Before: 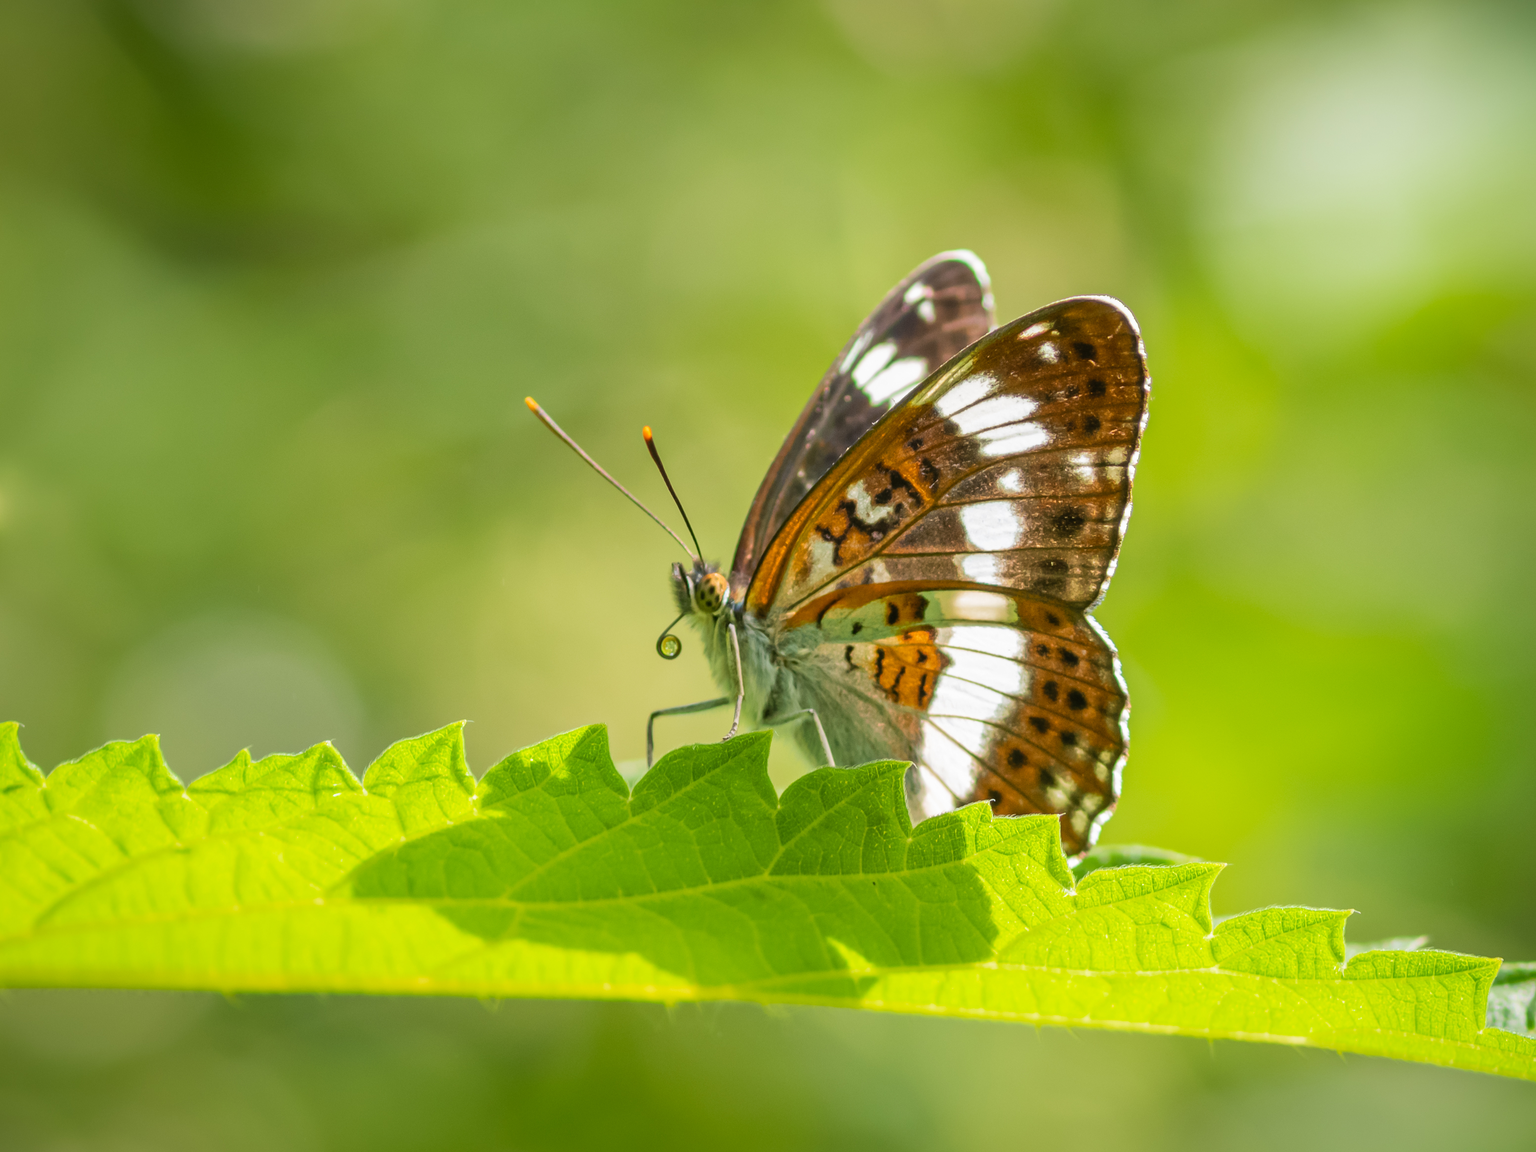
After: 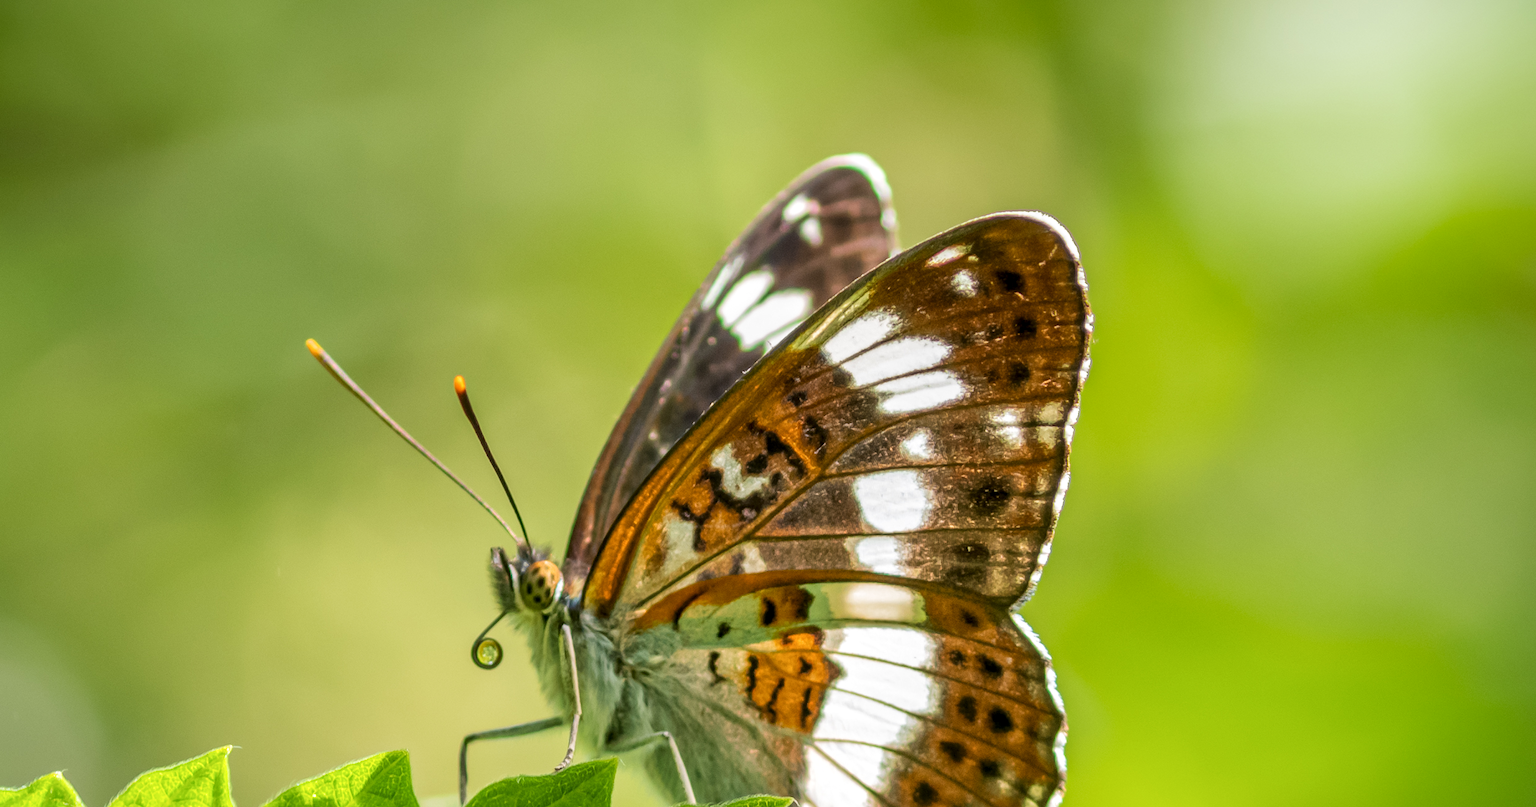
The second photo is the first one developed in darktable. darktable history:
local contrast: detail 130%
crop: left 18.38%, top 11.092%, right 2.134%, bottom 33.217%
